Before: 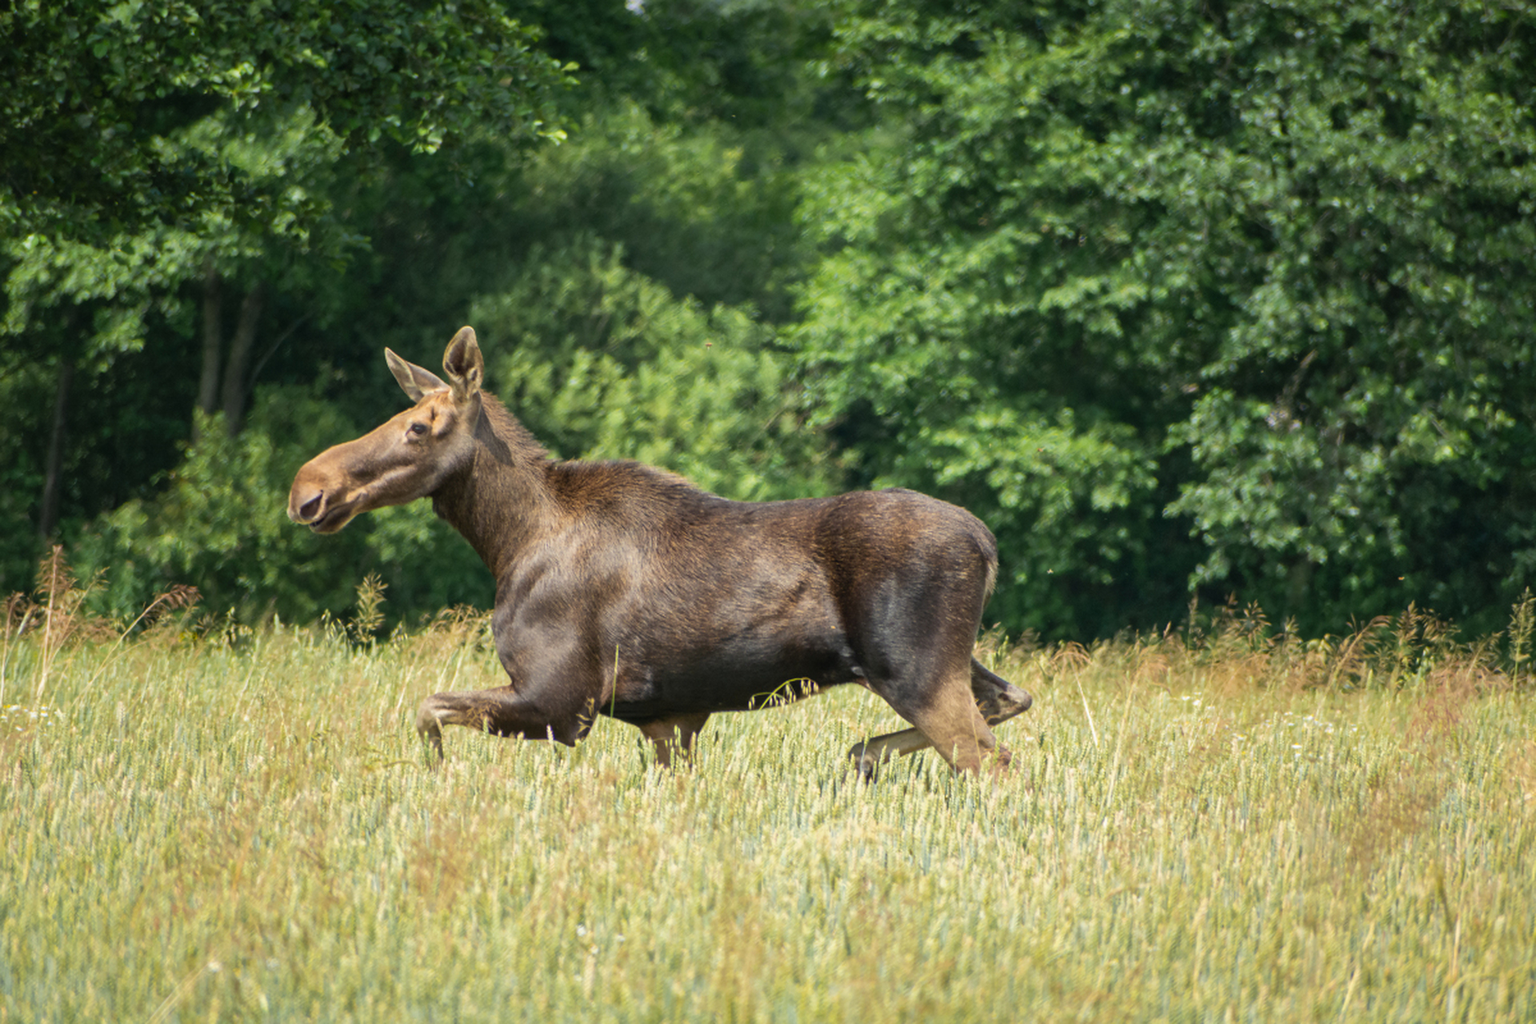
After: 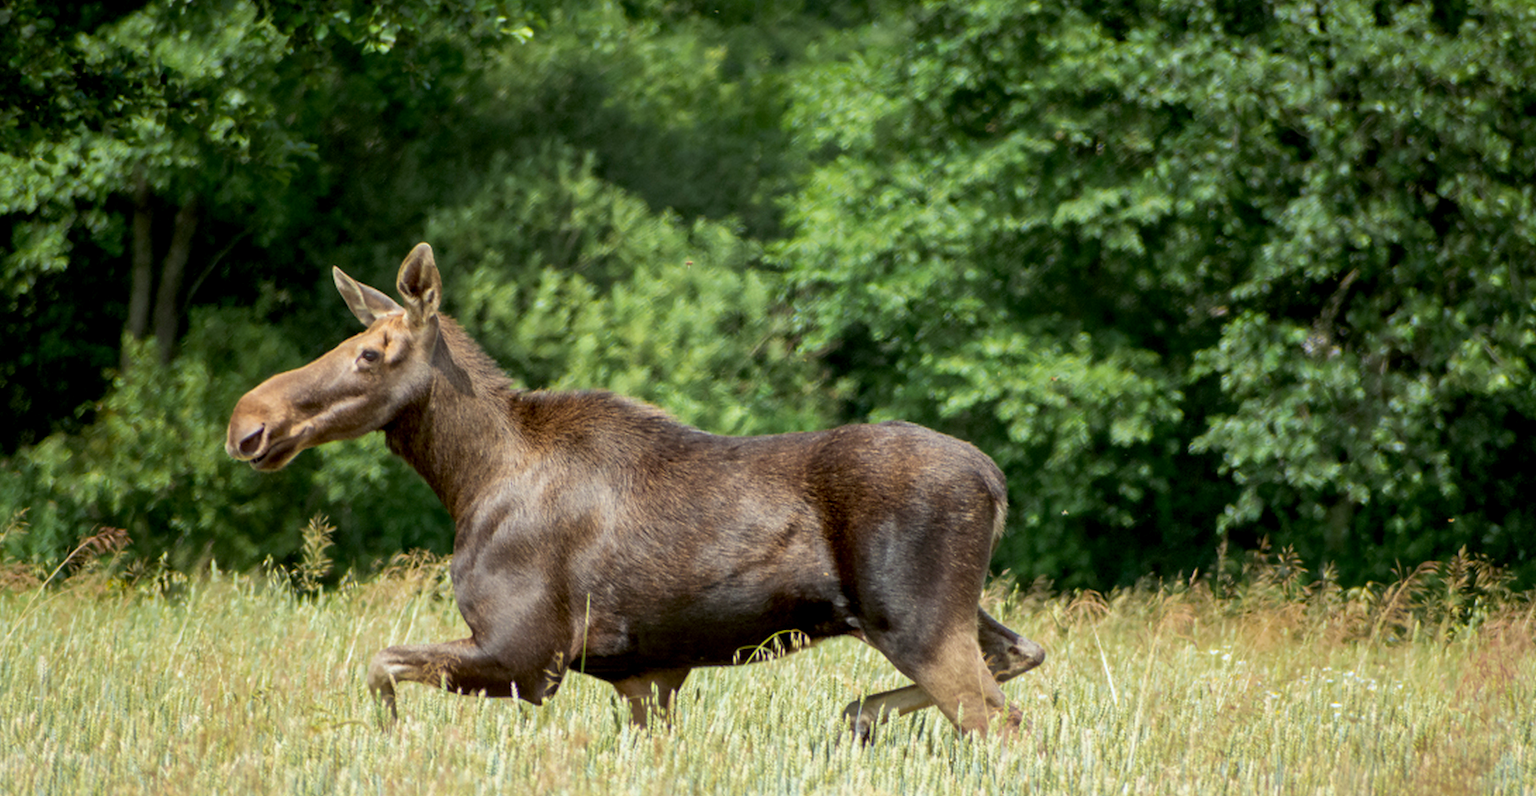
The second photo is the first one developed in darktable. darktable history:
color correction: highlights a* -3.18, highlights b* -6.69, shadows a* 3.06, shadows b* 5.73
crop: left 5.408%, top 10.365%, right 3.686%, bottom 18.884%
exposure: black level correction 0.01, compensate highlight preservation false
